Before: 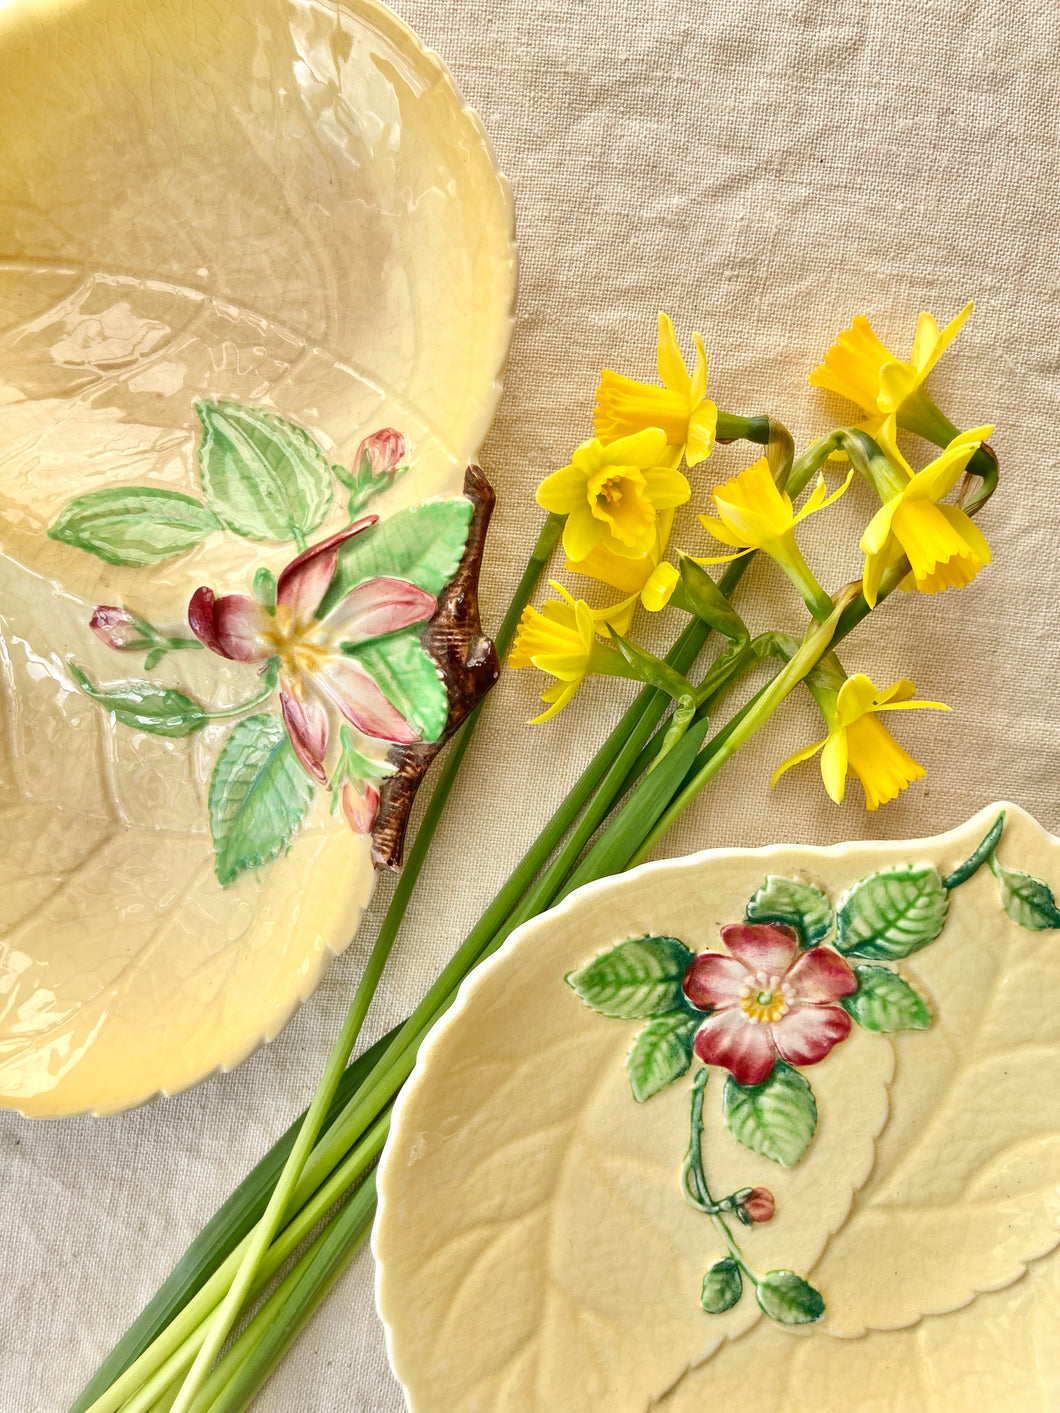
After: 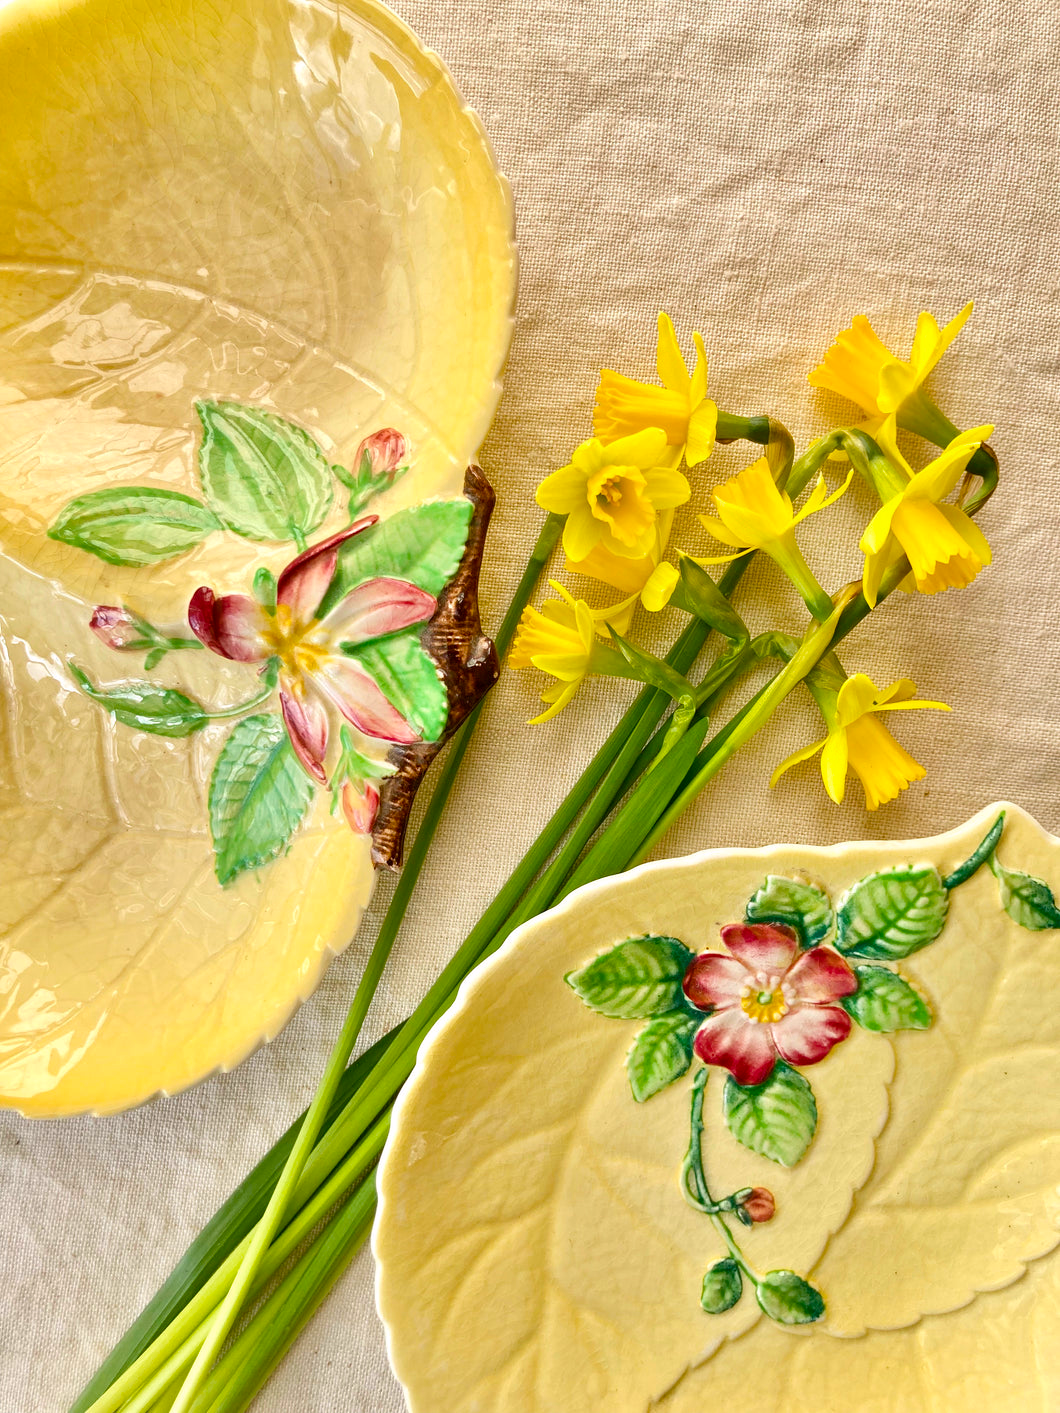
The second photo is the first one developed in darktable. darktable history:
color balance rgb: highlights gain › chroma 0.205%, highlights gain › hue 332.85°, perceptual saturation grading › global saturation 25.825%, global vibrance 20%
